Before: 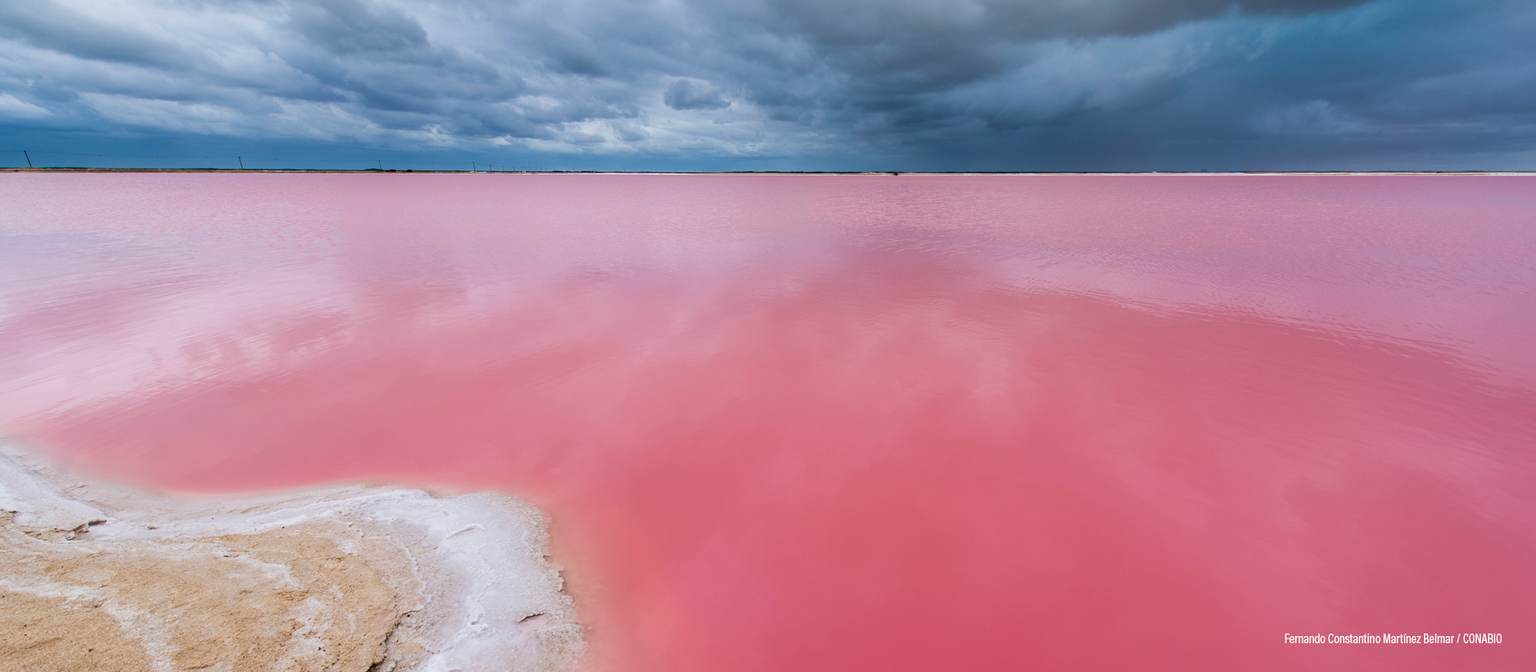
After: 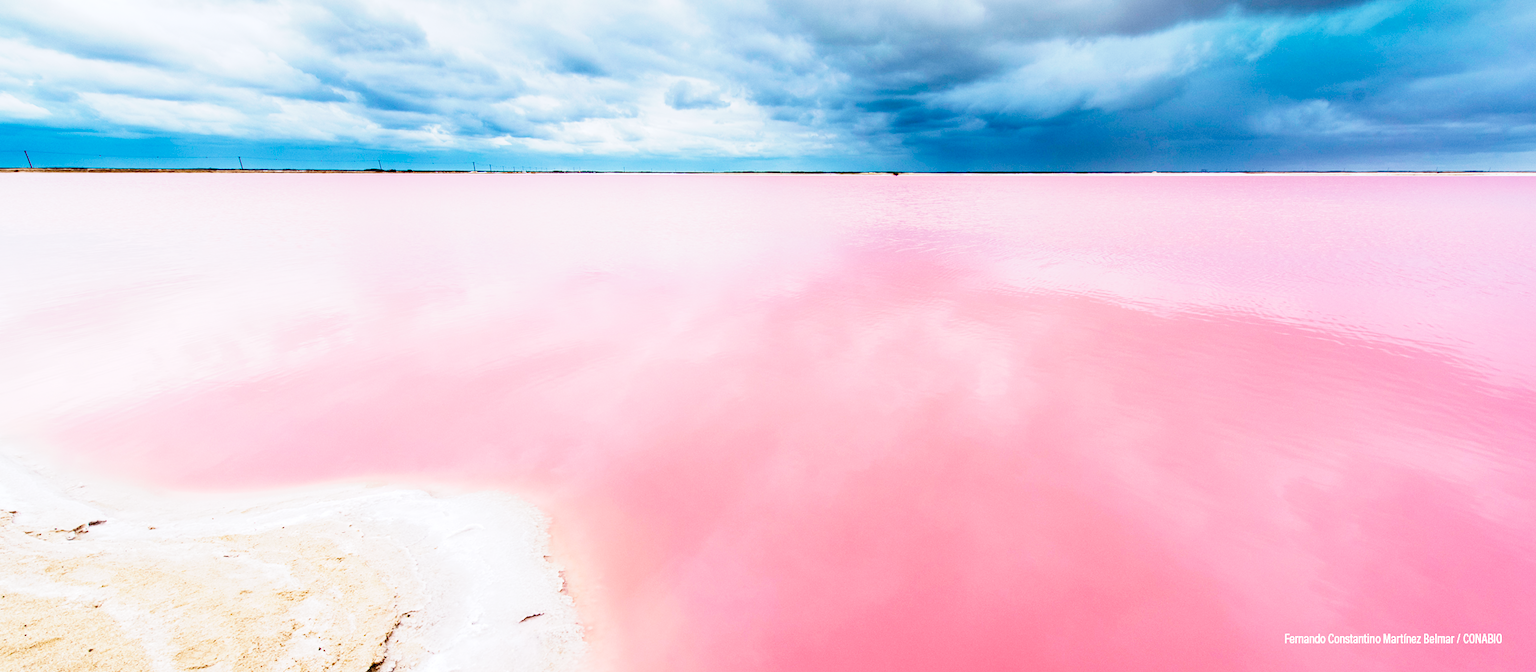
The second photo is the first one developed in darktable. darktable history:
base curve: curves: ch0 [(0, 0) (0, 0.001) (0.001, 0.001) (0.004, 0.002) (0.007, 0.004) (0.015, 0.013) (0.033, 0.045) (0.052, 0.096) (0.075, 0.17) (0.099, 0.241) (0.163, 0.42) (0.219, 0.55) (0.259, 0.616) (0.327, 0.722) (0.365, 0.765) (0.522, 0.873) (0.547, 0.881) (0.689, 0.919) (0.826, 0.952) (1, 1)], preserve colors none
color balance rgb: shadows lift › luminance -20%, power › hue 72.24°, highlights gain › luminance 15%, global offset › hue 171.6°, perceptual saturation grading › highlights -15%, perceptual saturation grading › shadows 25%, global vibrance 30%, contrast 10%
